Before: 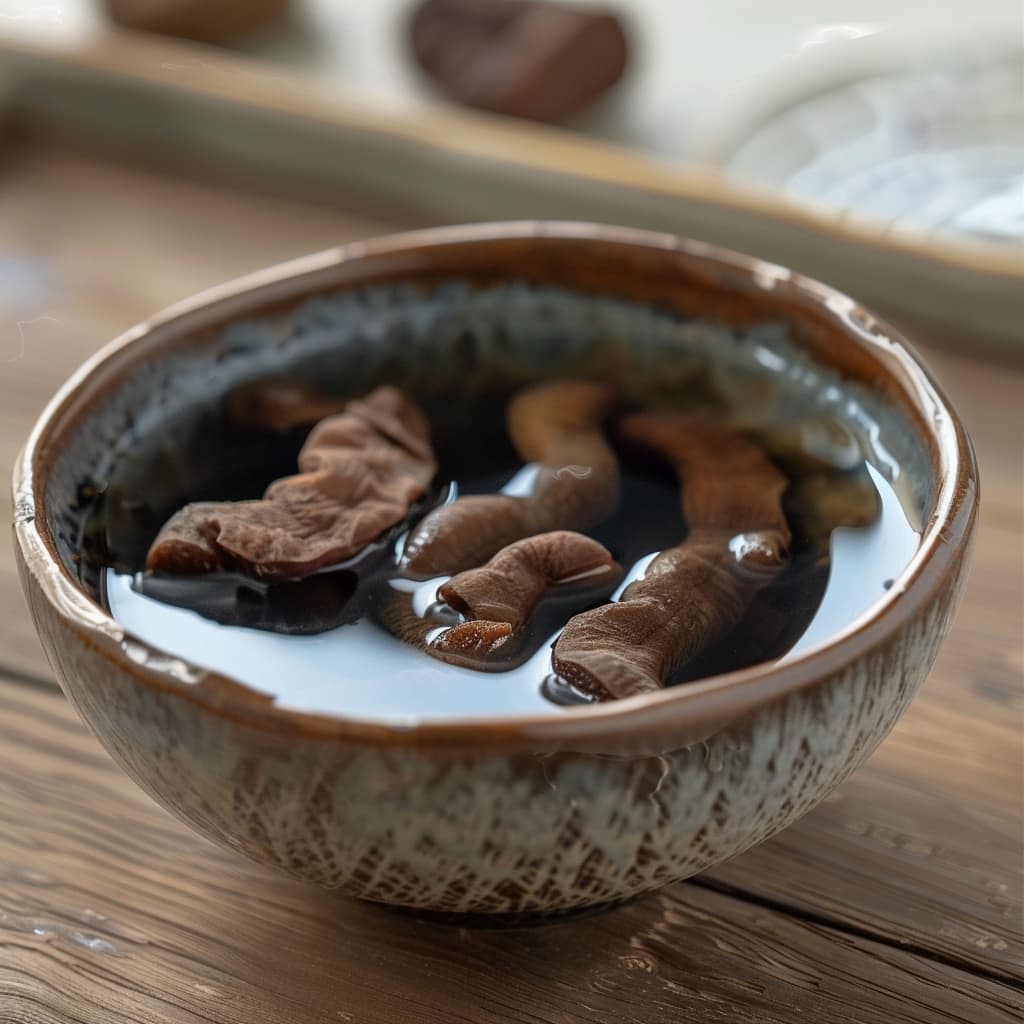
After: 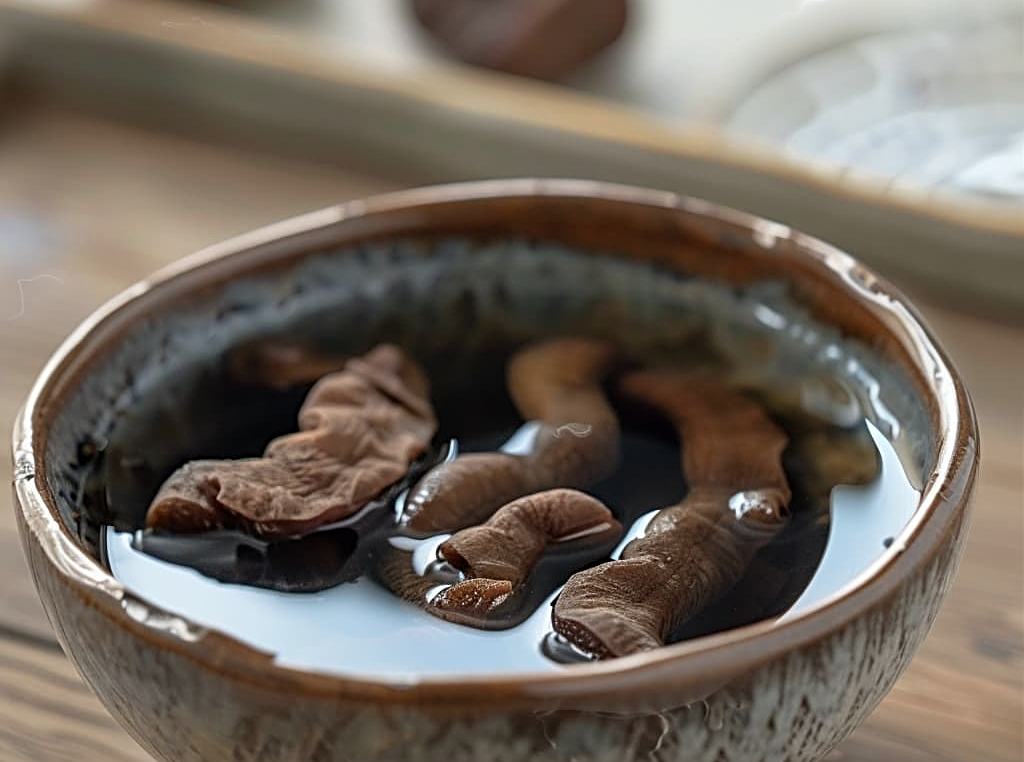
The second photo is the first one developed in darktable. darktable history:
crop: top 4.155%, bottom 21.39%
sharpen: radius 3.121
color zones: curves: ch0 [(0, 0.5) (0.143, 0.52) (0.286, 0.5) (0.429, 0.5) (0.571, 0.5) (0.714, 0.5) (0.857, 0.5) (1, 0.5)]; ch1 [(0, 0.489) (0.155, 0.45) (0.286, 0.466) (0.429, 0.5) (0.571, 0.5) (0.714, 0.5) (0.857, 0.5) (1, 0.489)]
